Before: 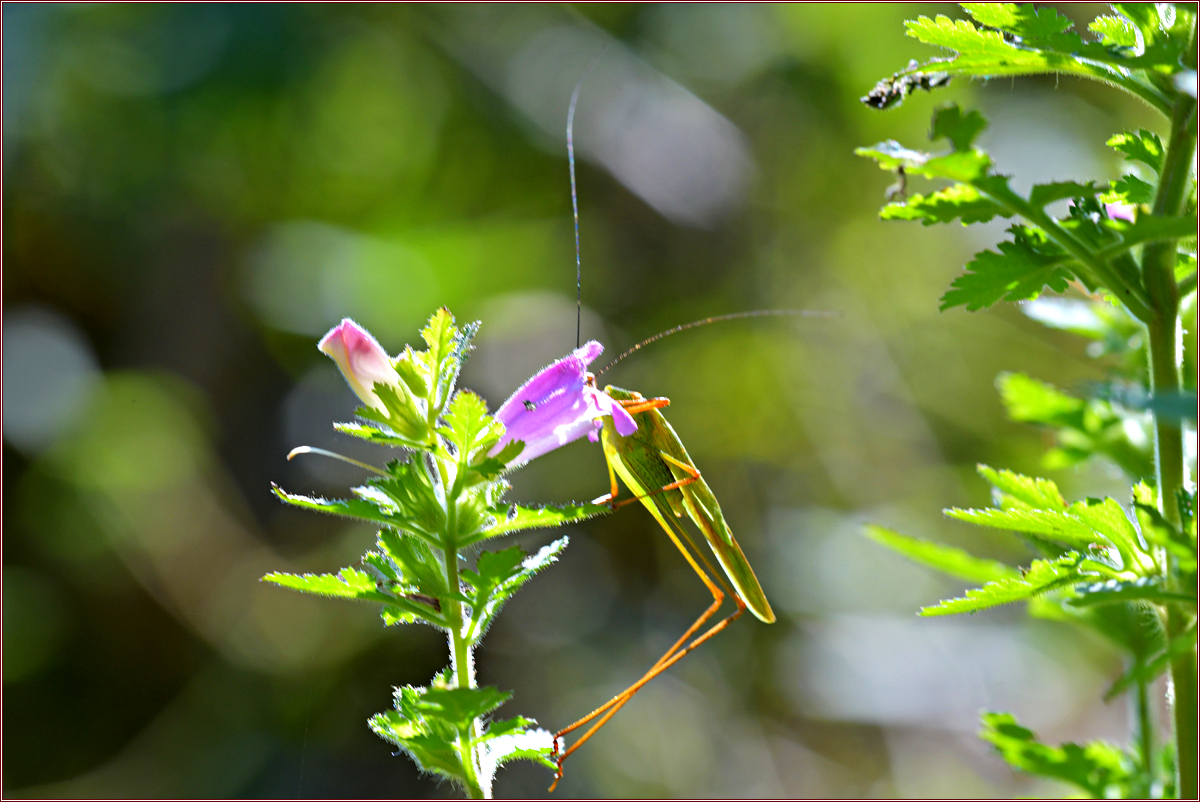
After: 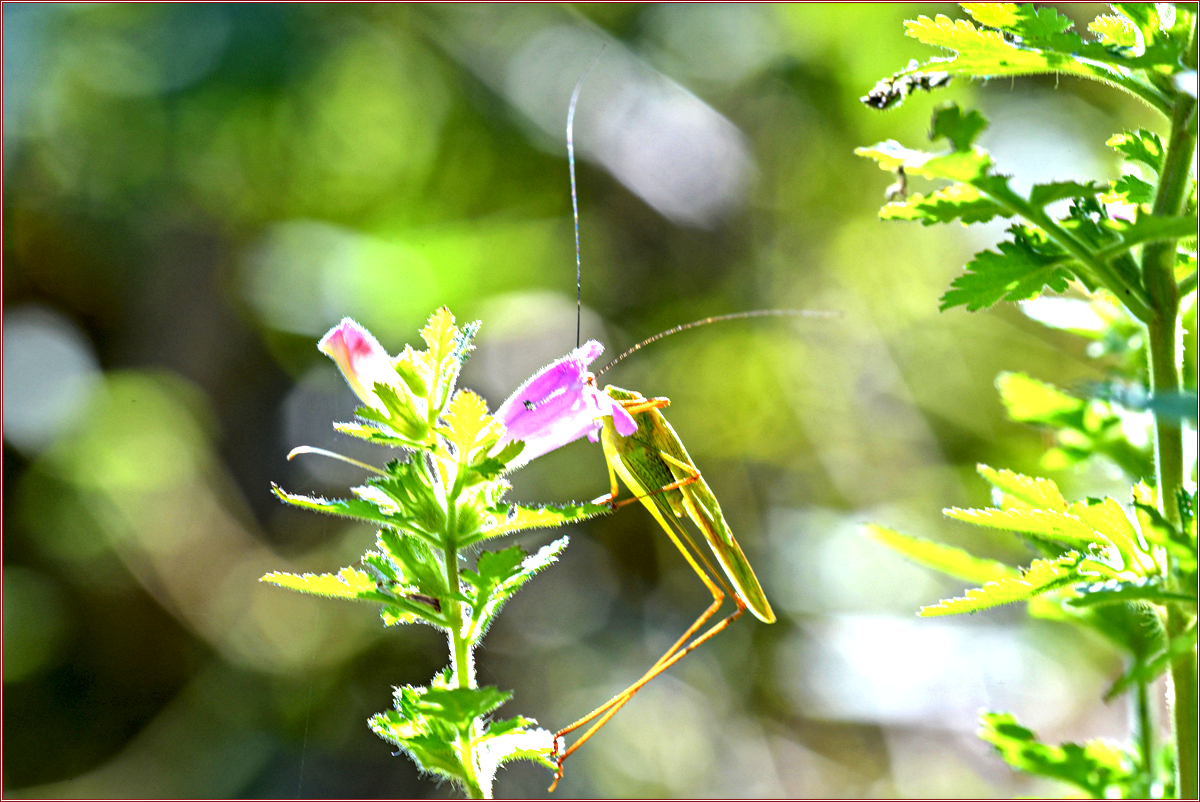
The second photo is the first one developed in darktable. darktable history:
local contrast: highlights 21%, detail 150%
exposure: exposure 0.606 EV, compensate exposure bias true, compensate highlight preservation false
